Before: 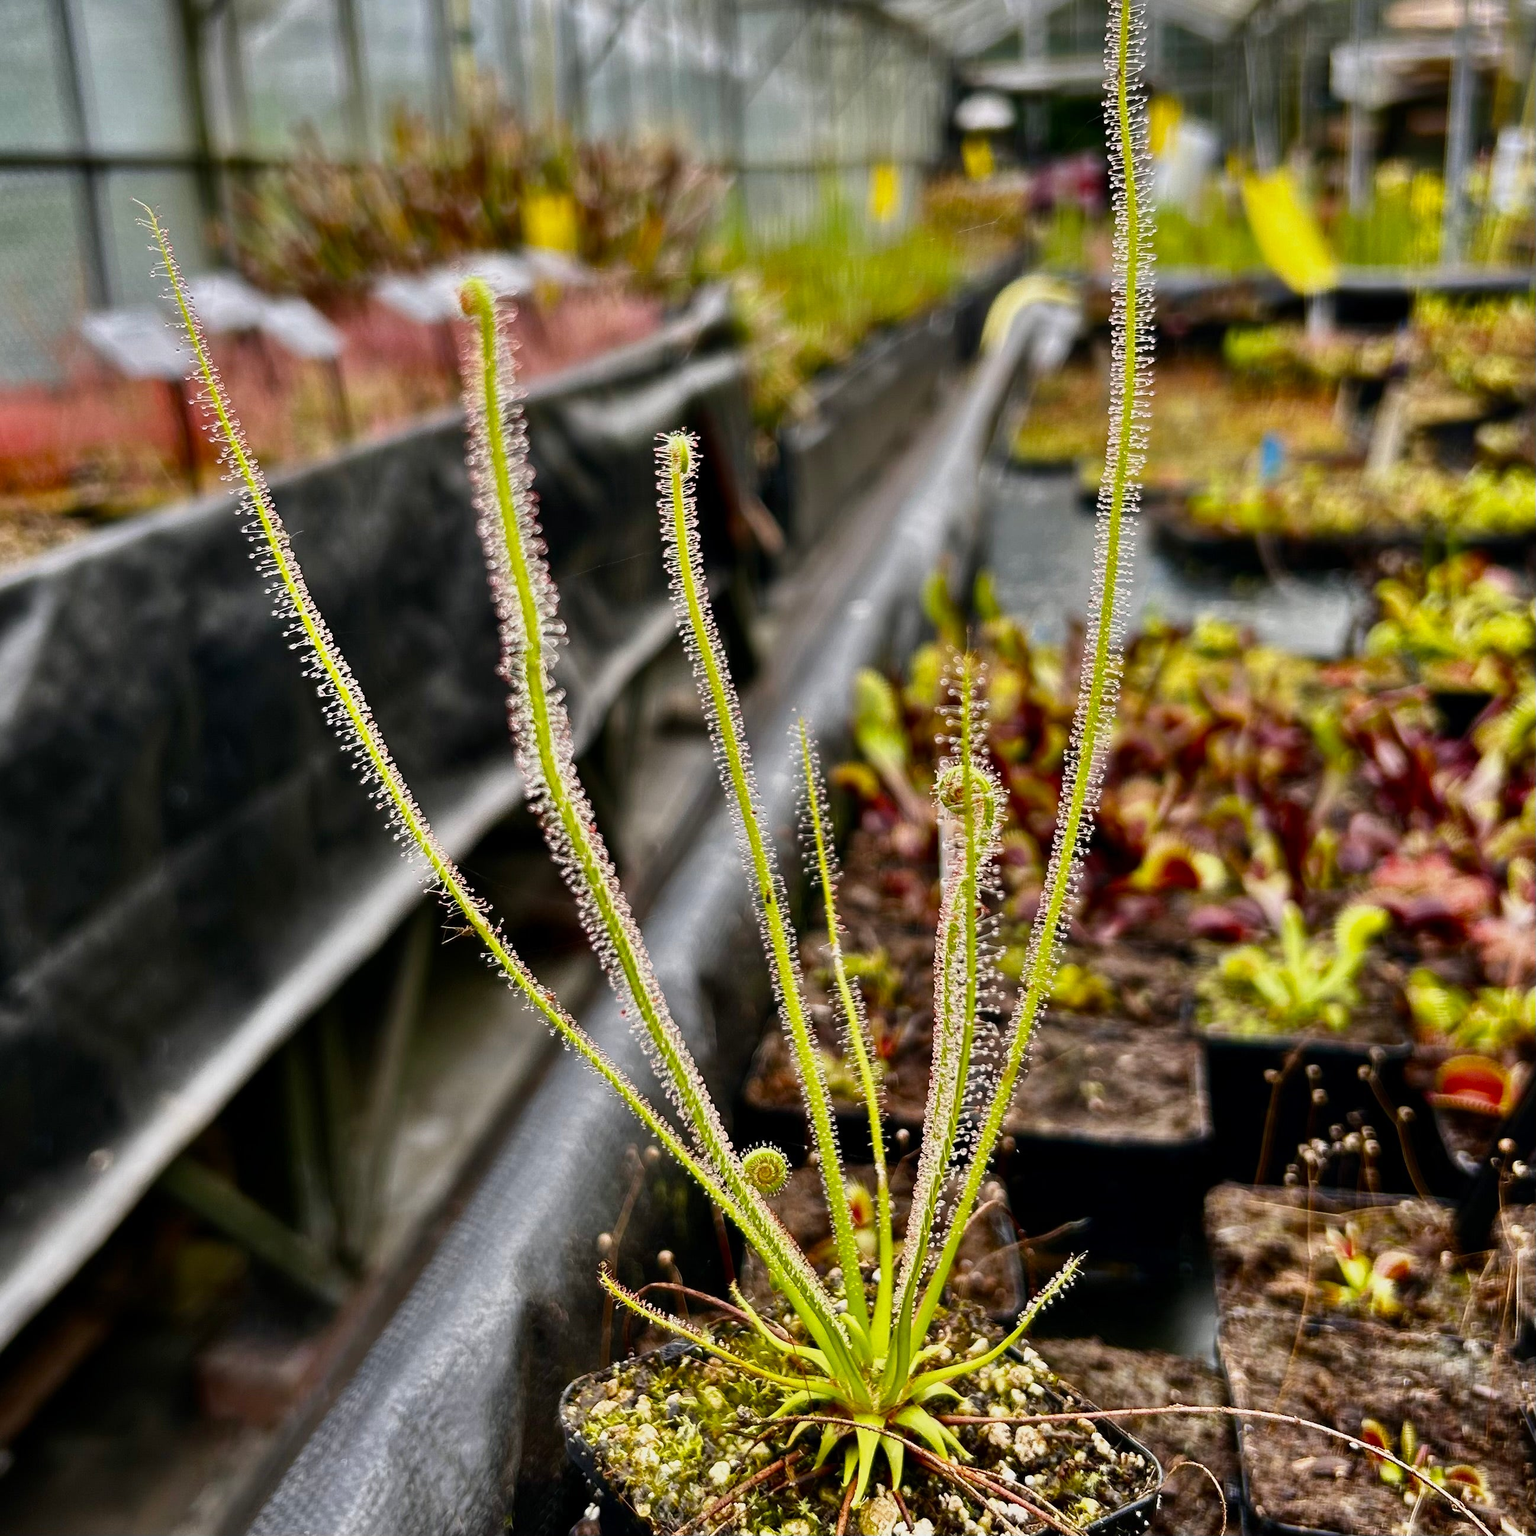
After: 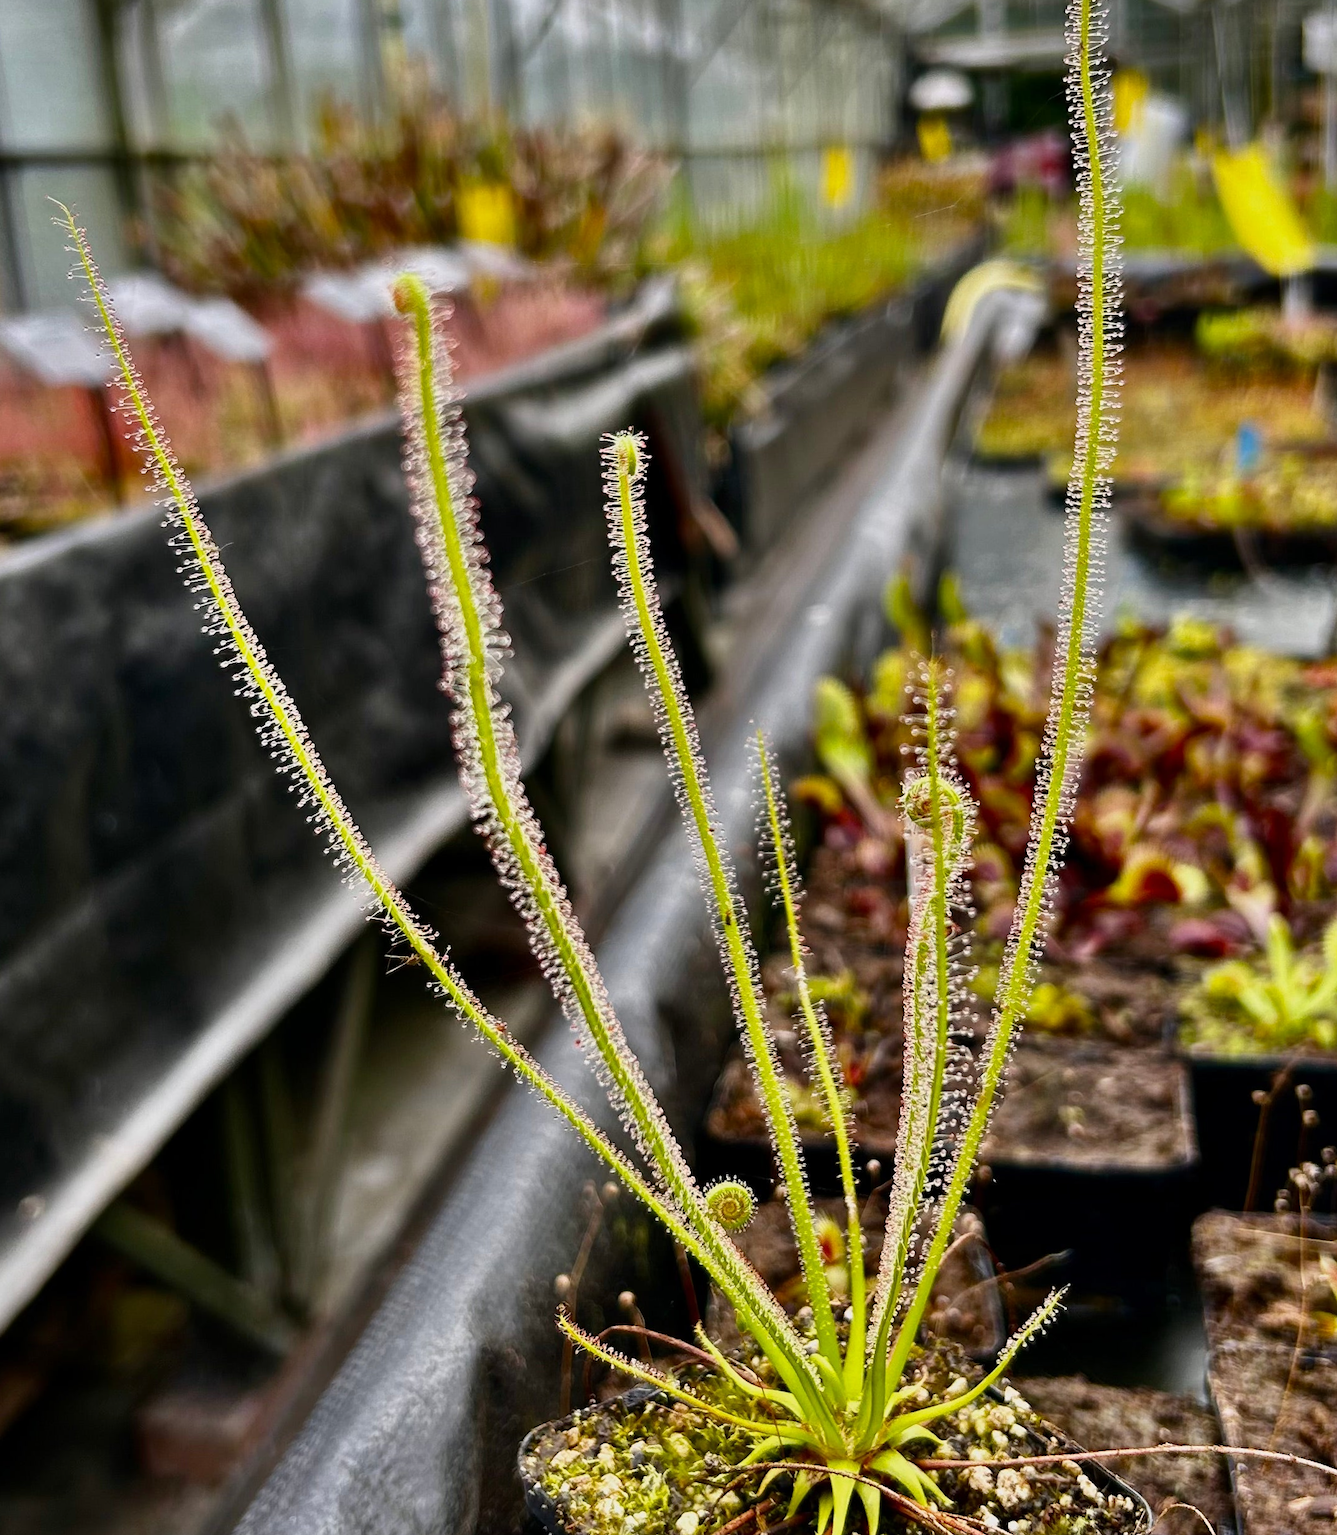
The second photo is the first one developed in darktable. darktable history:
crop and rotate: angle 1°, left 4.281%, top 0.642%, right 11.383%, bottom 2.486%
white balance: emerald 1
